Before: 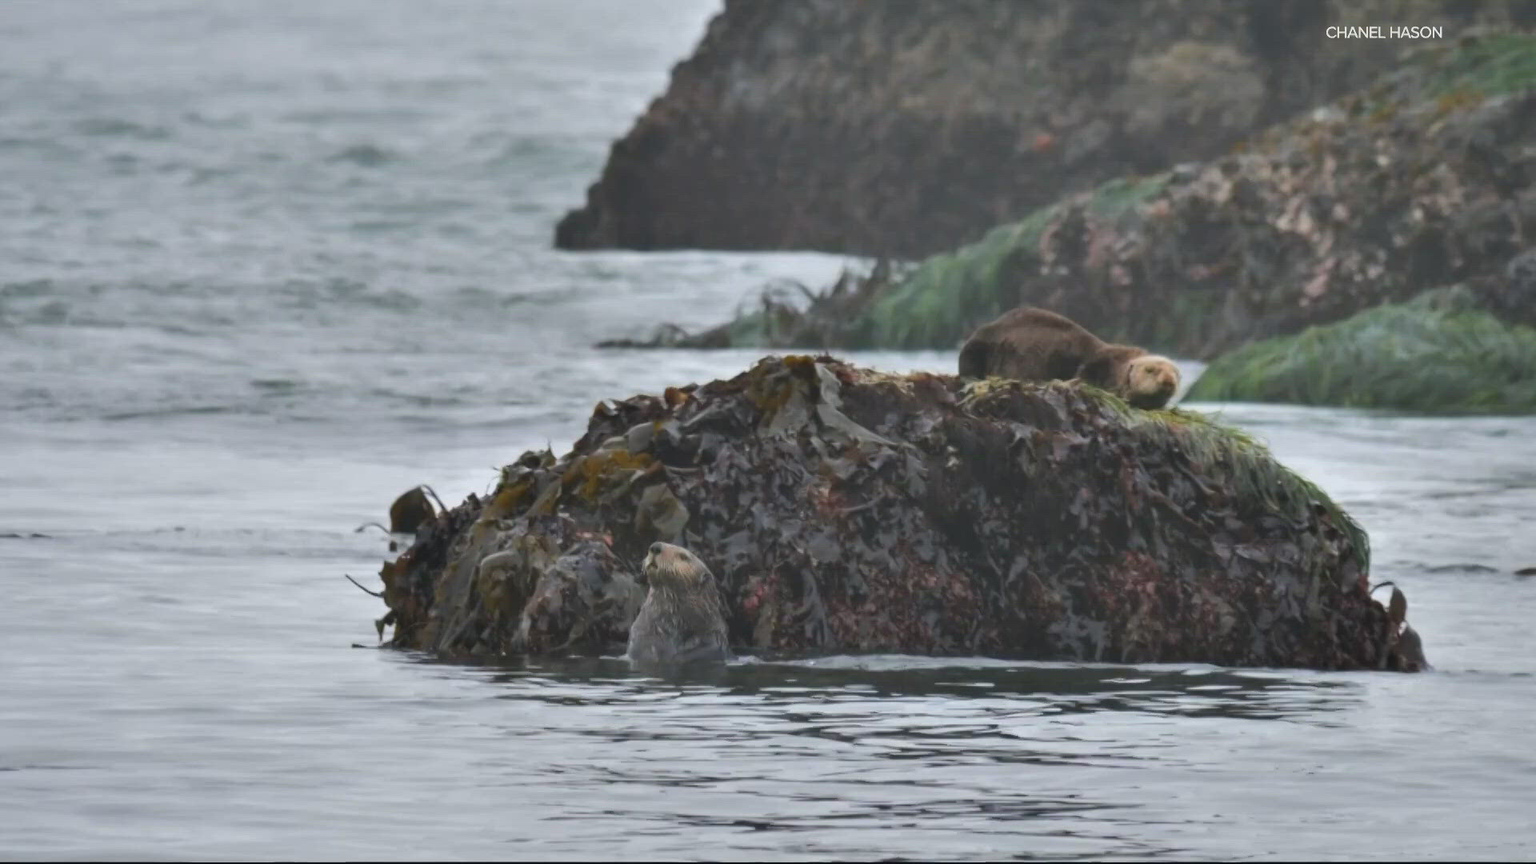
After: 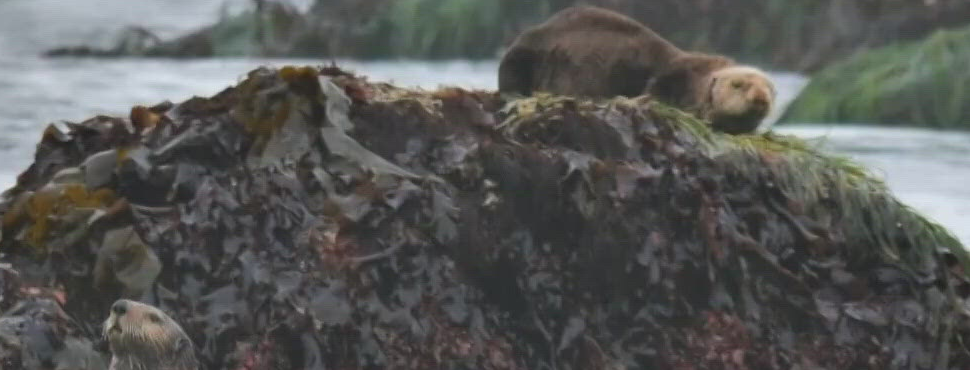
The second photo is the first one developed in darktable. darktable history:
crop: left 36.478%, top 35.006%, right 12.971%, bottom 30.659%
